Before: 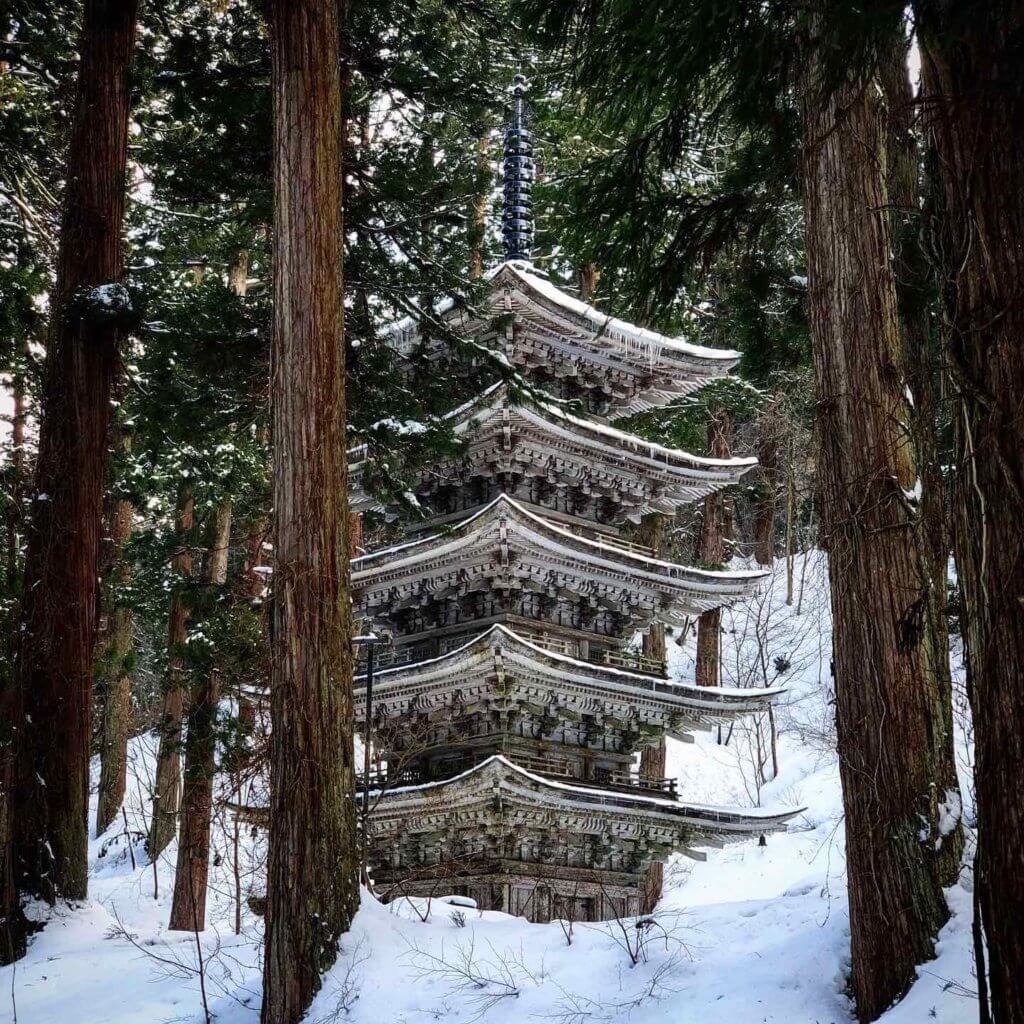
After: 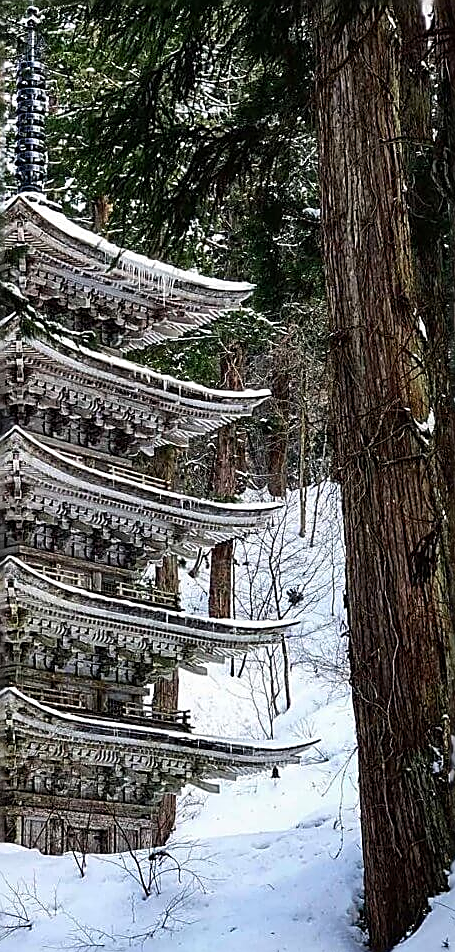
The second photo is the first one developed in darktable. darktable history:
crop: left 47.628%, top 6.643%, right 7.874%
sharpen: radius 1.685, amount 1.294
tone equalizer: on, module defaults
